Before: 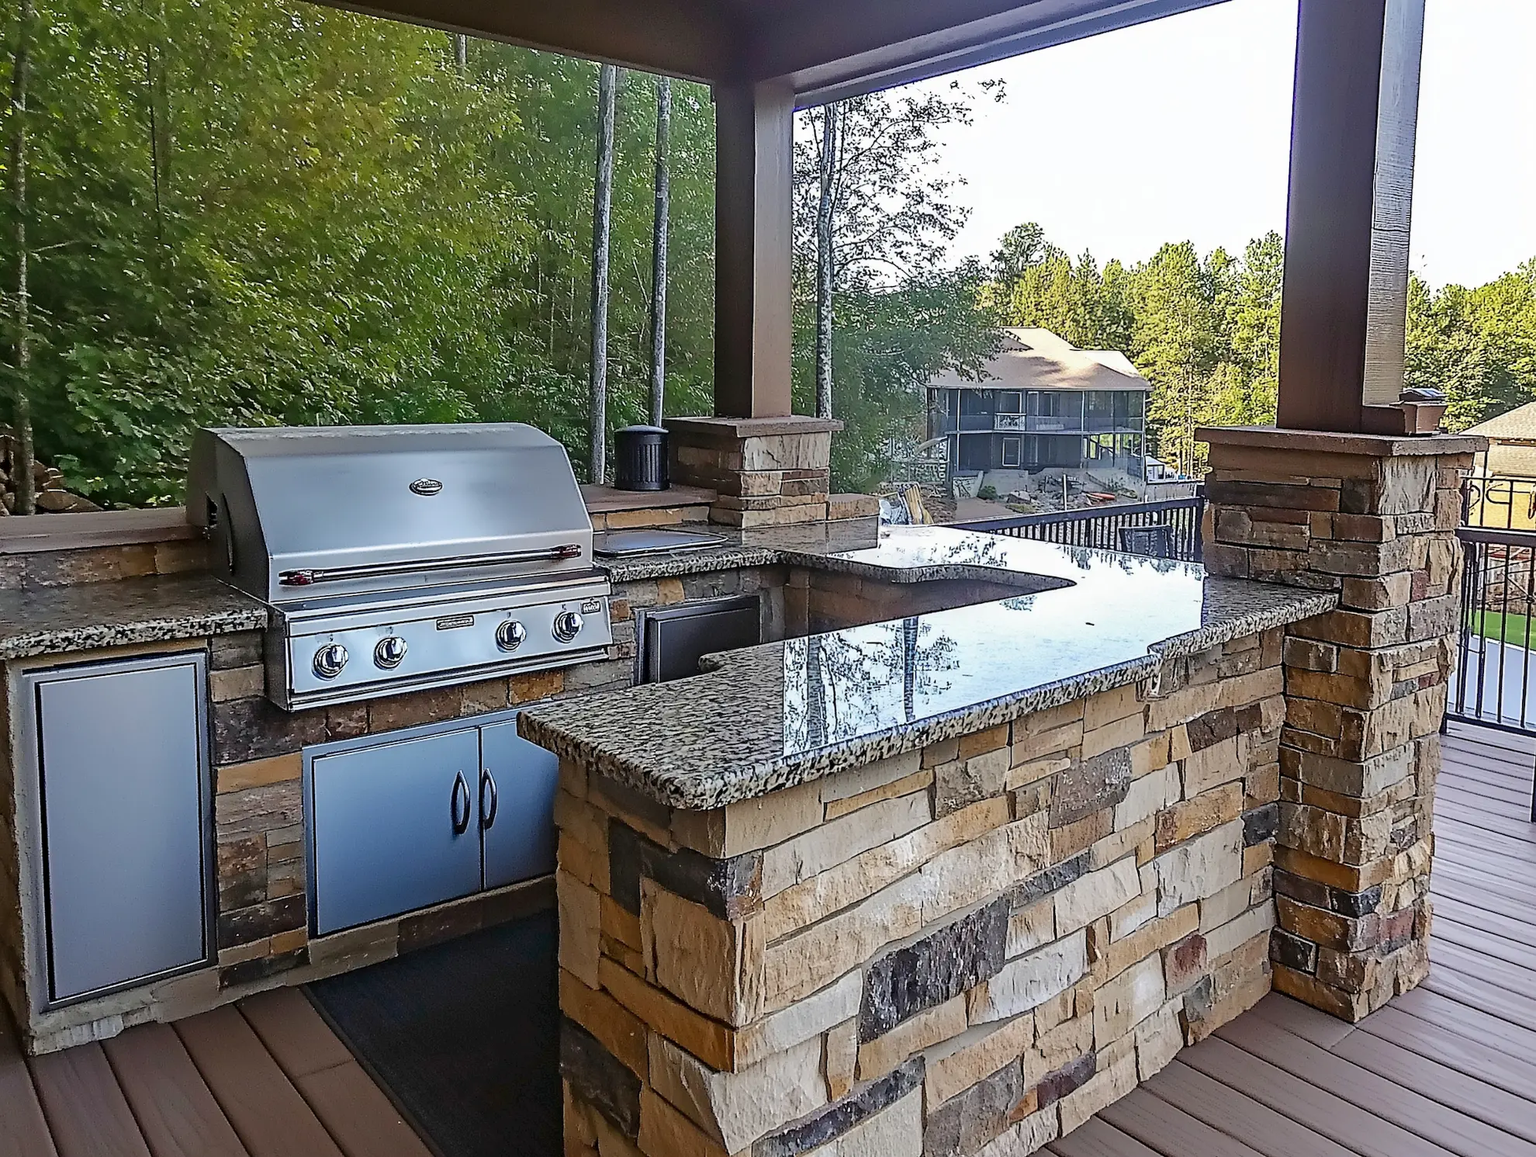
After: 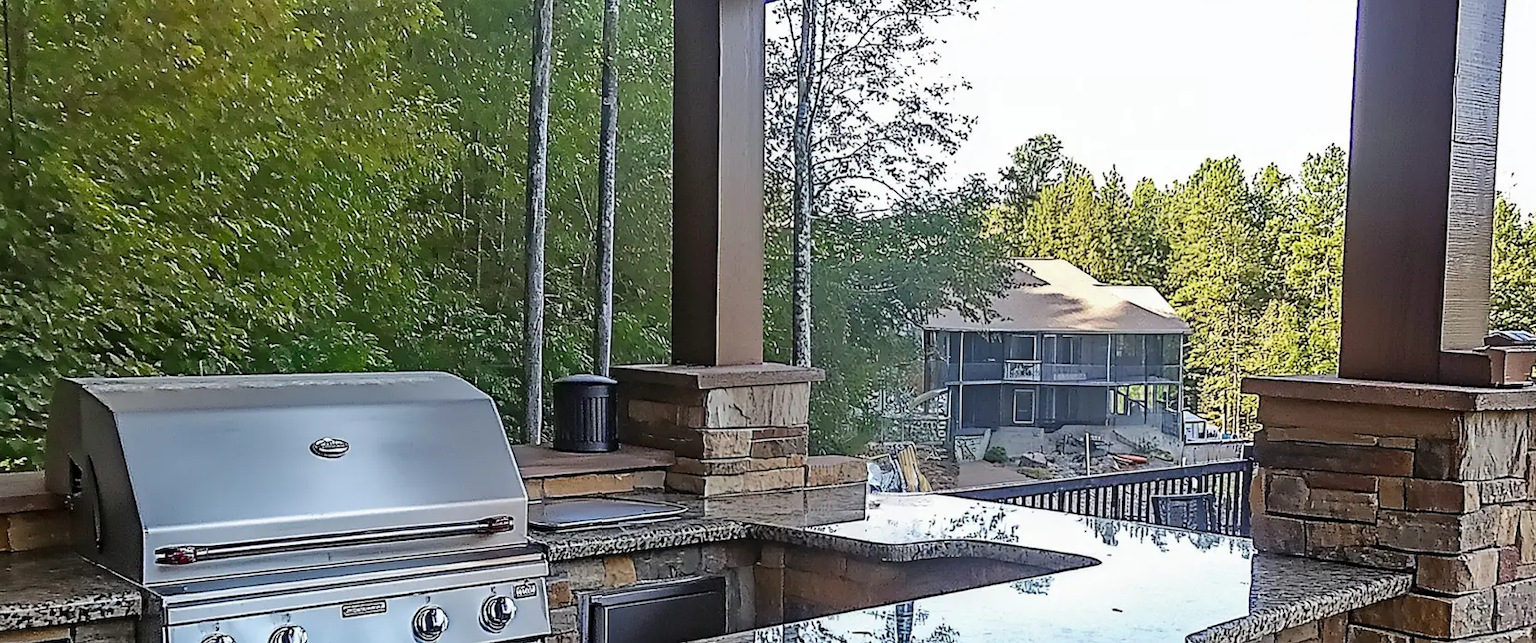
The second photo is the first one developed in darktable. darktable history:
crop and rotate: left 9.67%, top 9.542%, right 6.017%, bottom 43.558%
